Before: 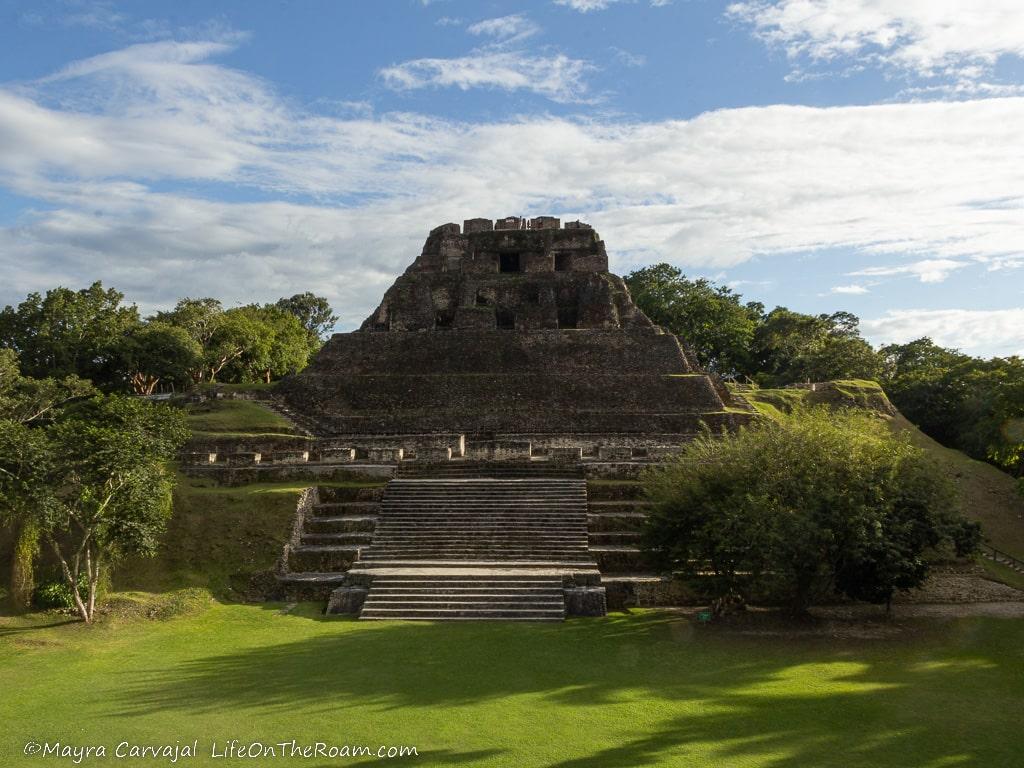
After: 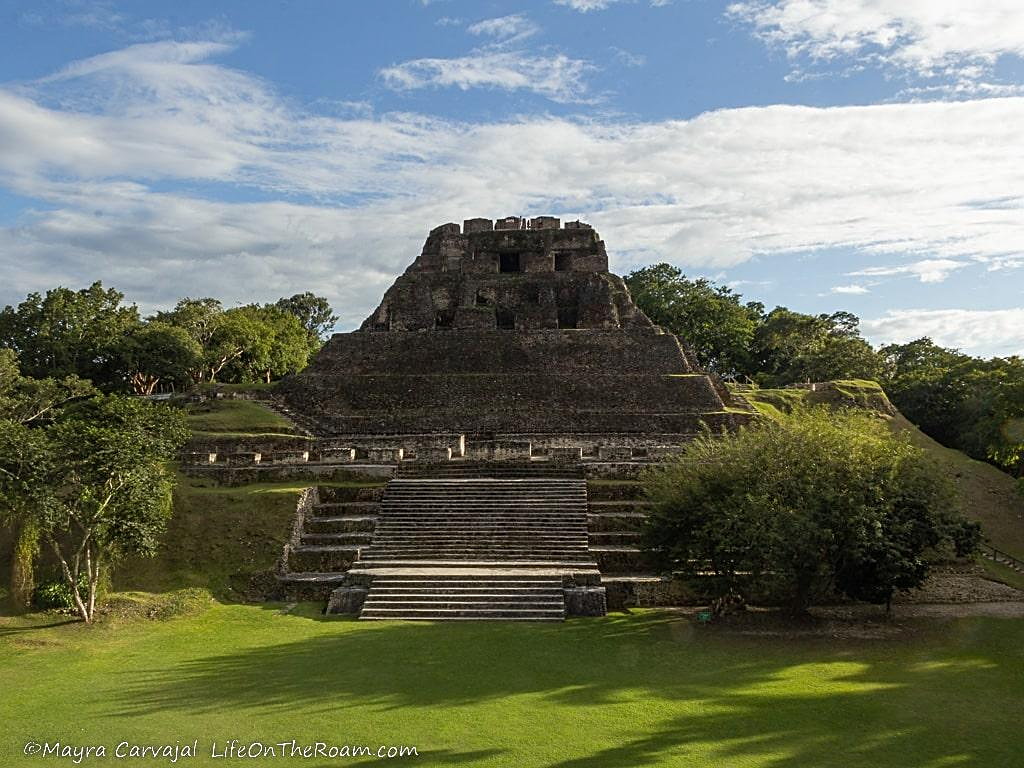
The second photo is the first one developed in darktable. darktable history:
shadows and highlights: shadows 25, highlights -25
sharpen: on, module defaults
